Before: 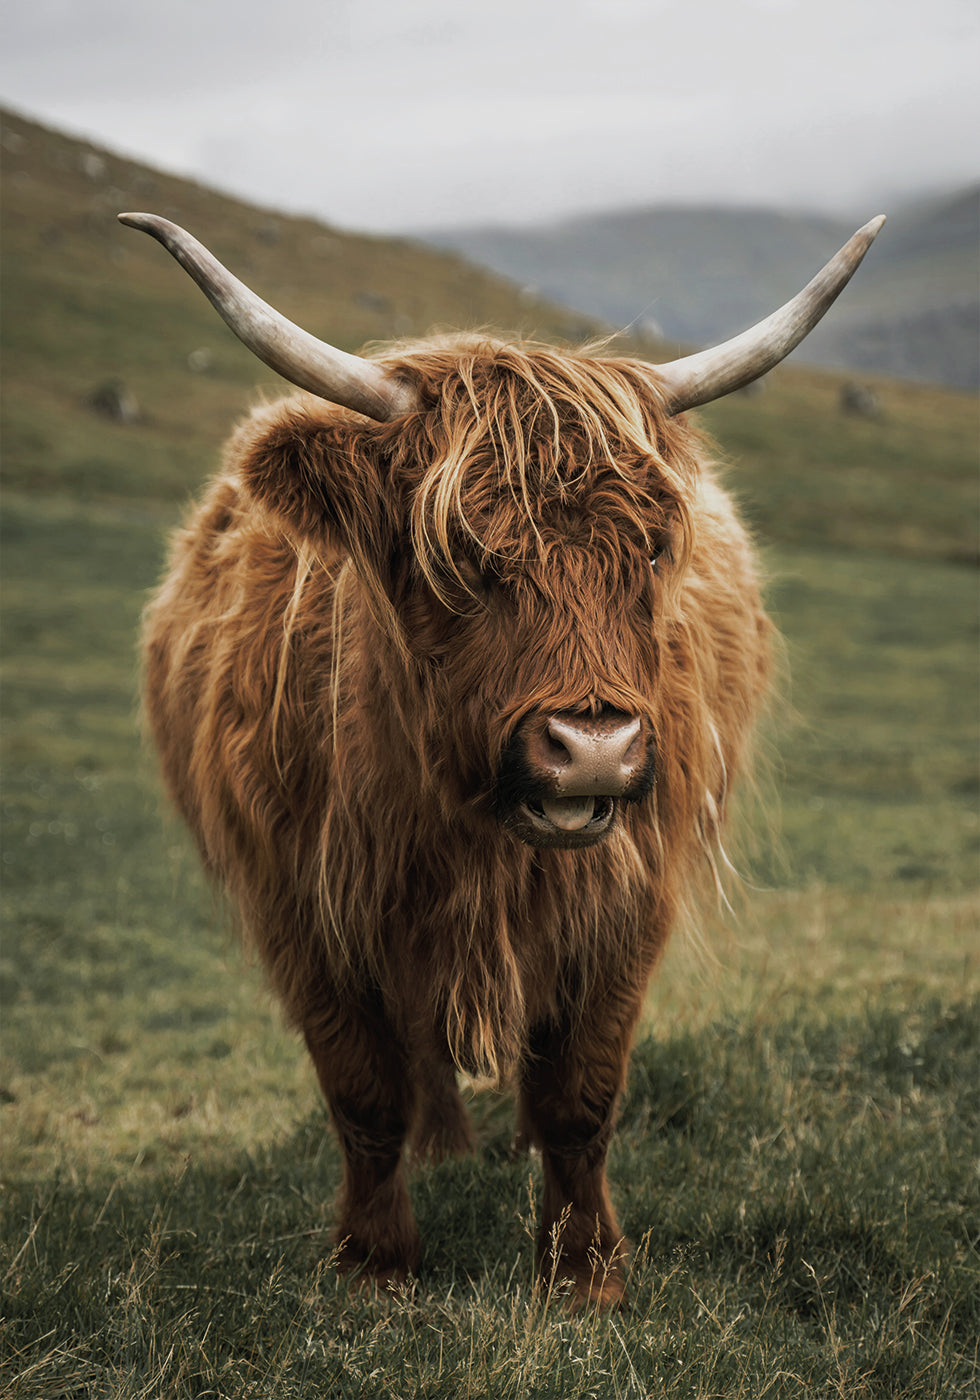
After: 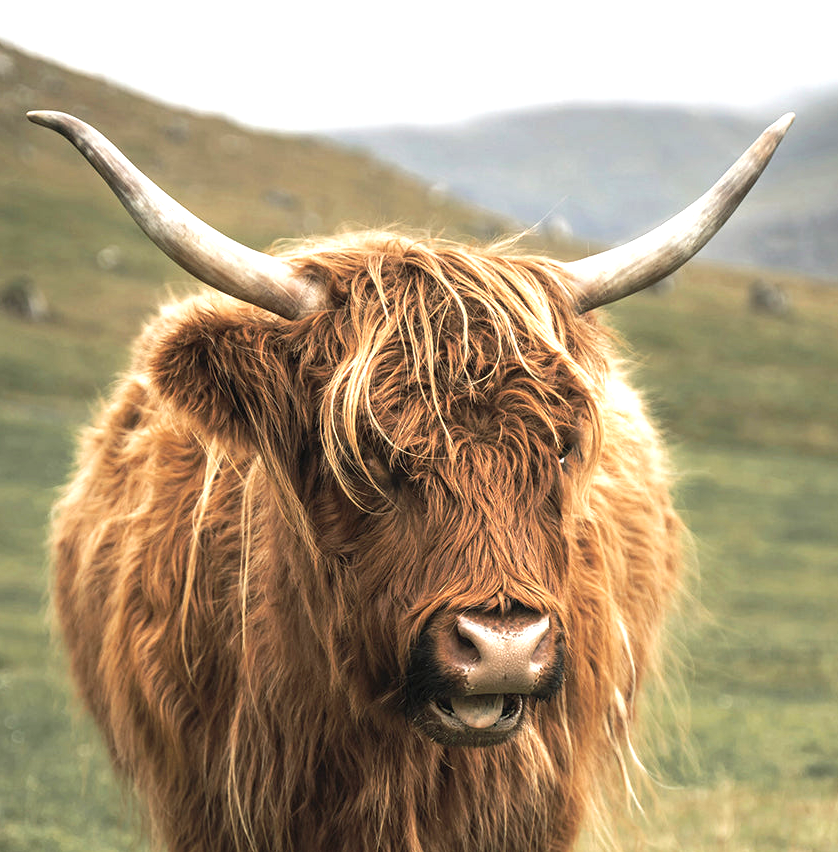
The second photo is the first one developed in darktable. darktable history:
exposure: black level correction 0, exposure 1.104 EV, compensate highlight preservation false
crop and rotate: left 9.413%, top 7.306%, right 5.009%, bottom 31.782%
contrast equalizer: octaves 7, y [[0.439, 0.44, 0.442, 0.457, 0.493, 0.498], [0.5 ×6], [0.5 ×6], [0 ×6], [0 ×6]], mix 0.183
